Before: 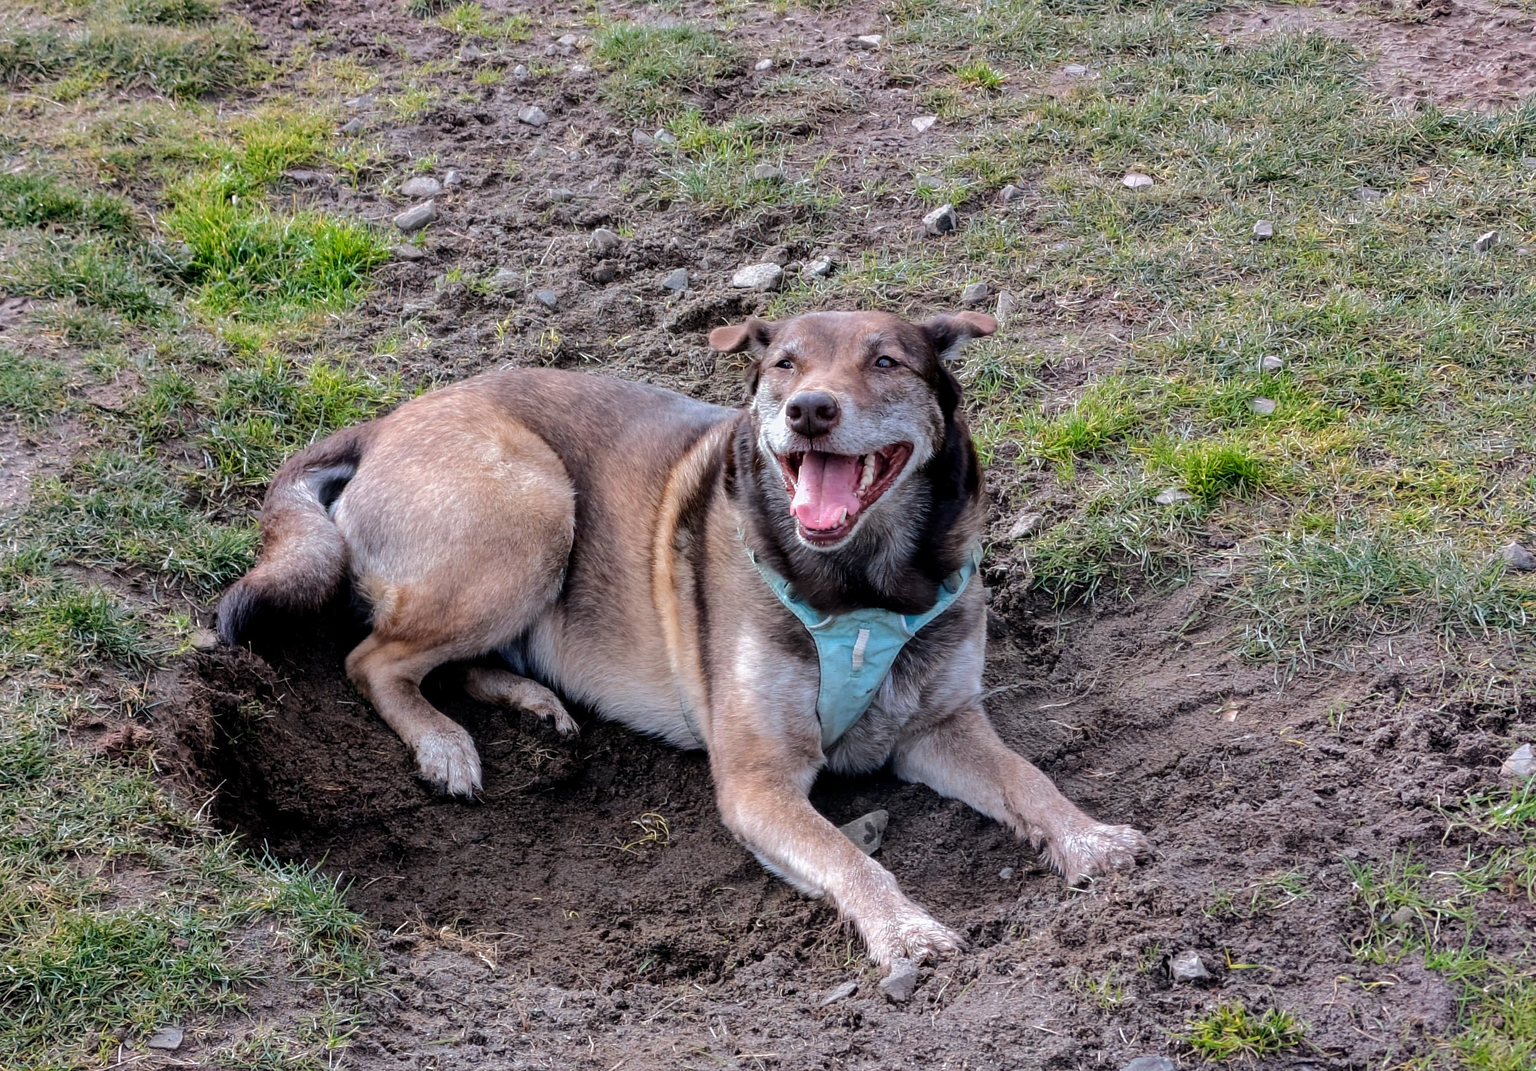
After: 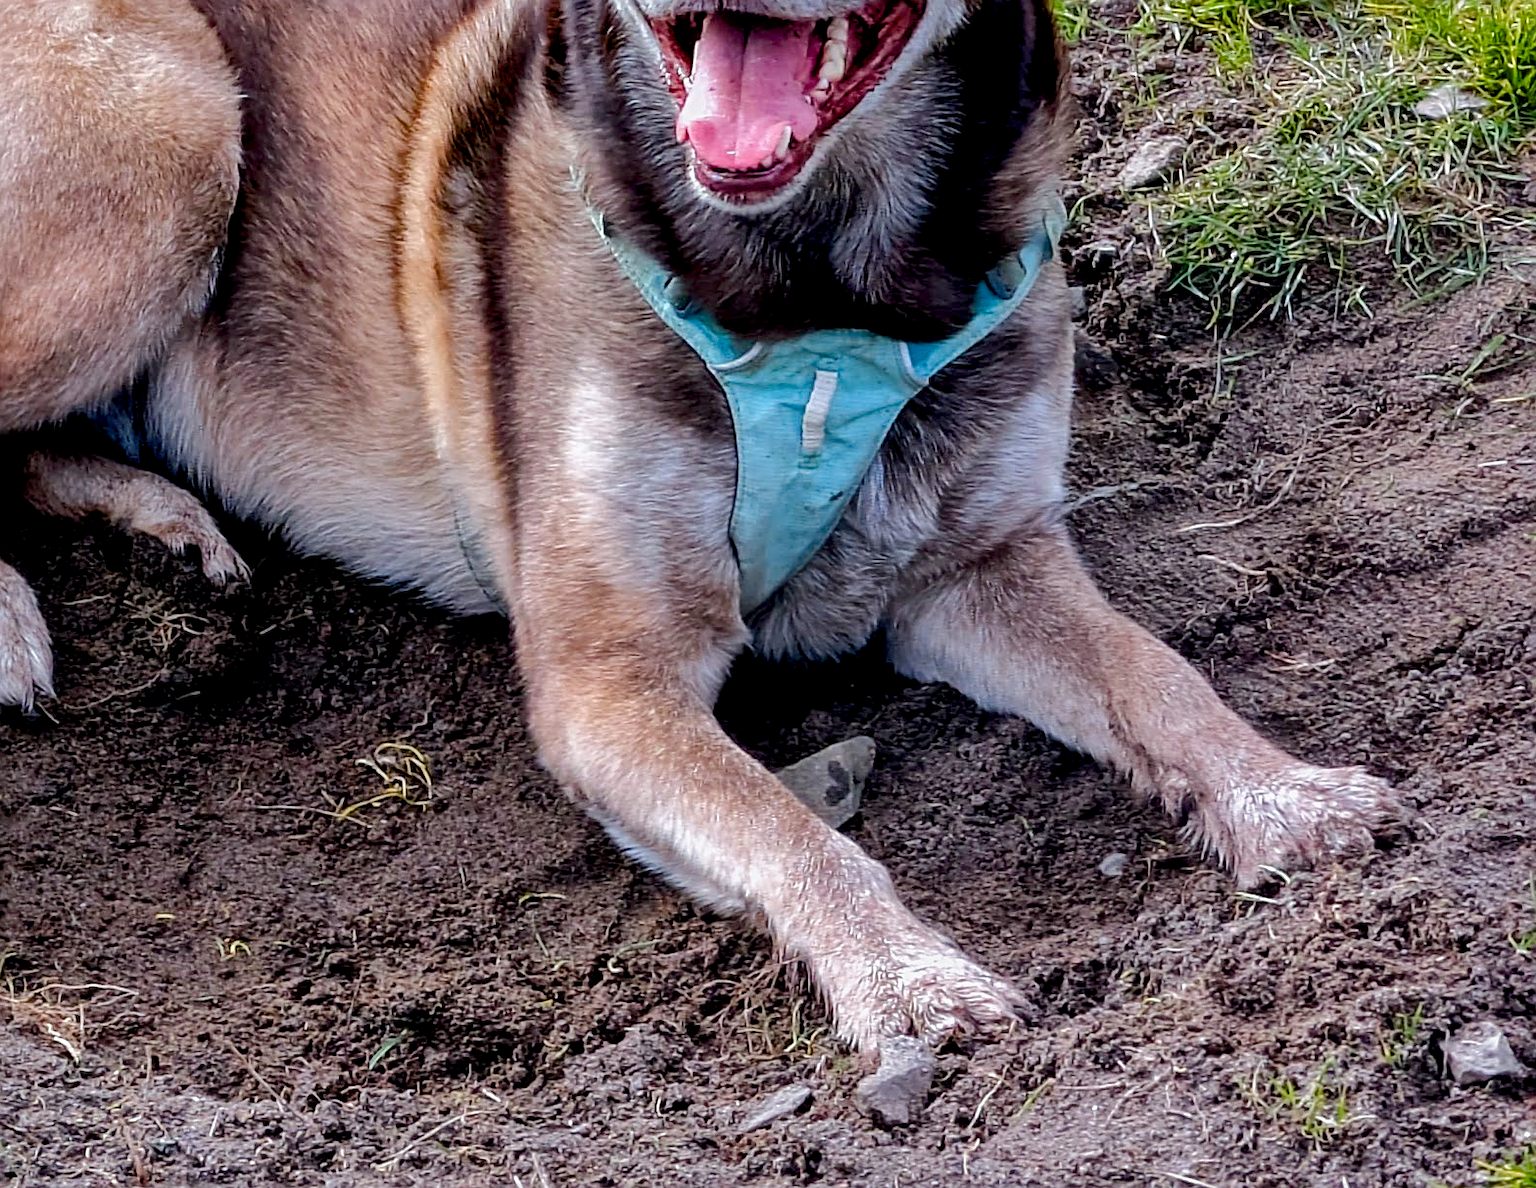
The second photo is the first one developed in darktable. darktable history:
local contrast: mode bilateral grid, contrast 20, coarseness 50, detail 150%, midtone range 0.2
color balance rgb: shadows lift › luminance -20.057%, perceptual saturation grading › global saturation 27.891%, perceptual saturation grading › highlights -25.564%, perceptual saturation grading › mid-tones 25.738%, perceptual saturation grading › shadows 49.663%, contrast -10.056%
exposure: black level correction 0.005, exposure 0.001 EV, compensate highlight preservation false
crop: left 29.659%, top 41.632%, right 20.851%, bottom 3.461%
sharpen: radius 1.947
